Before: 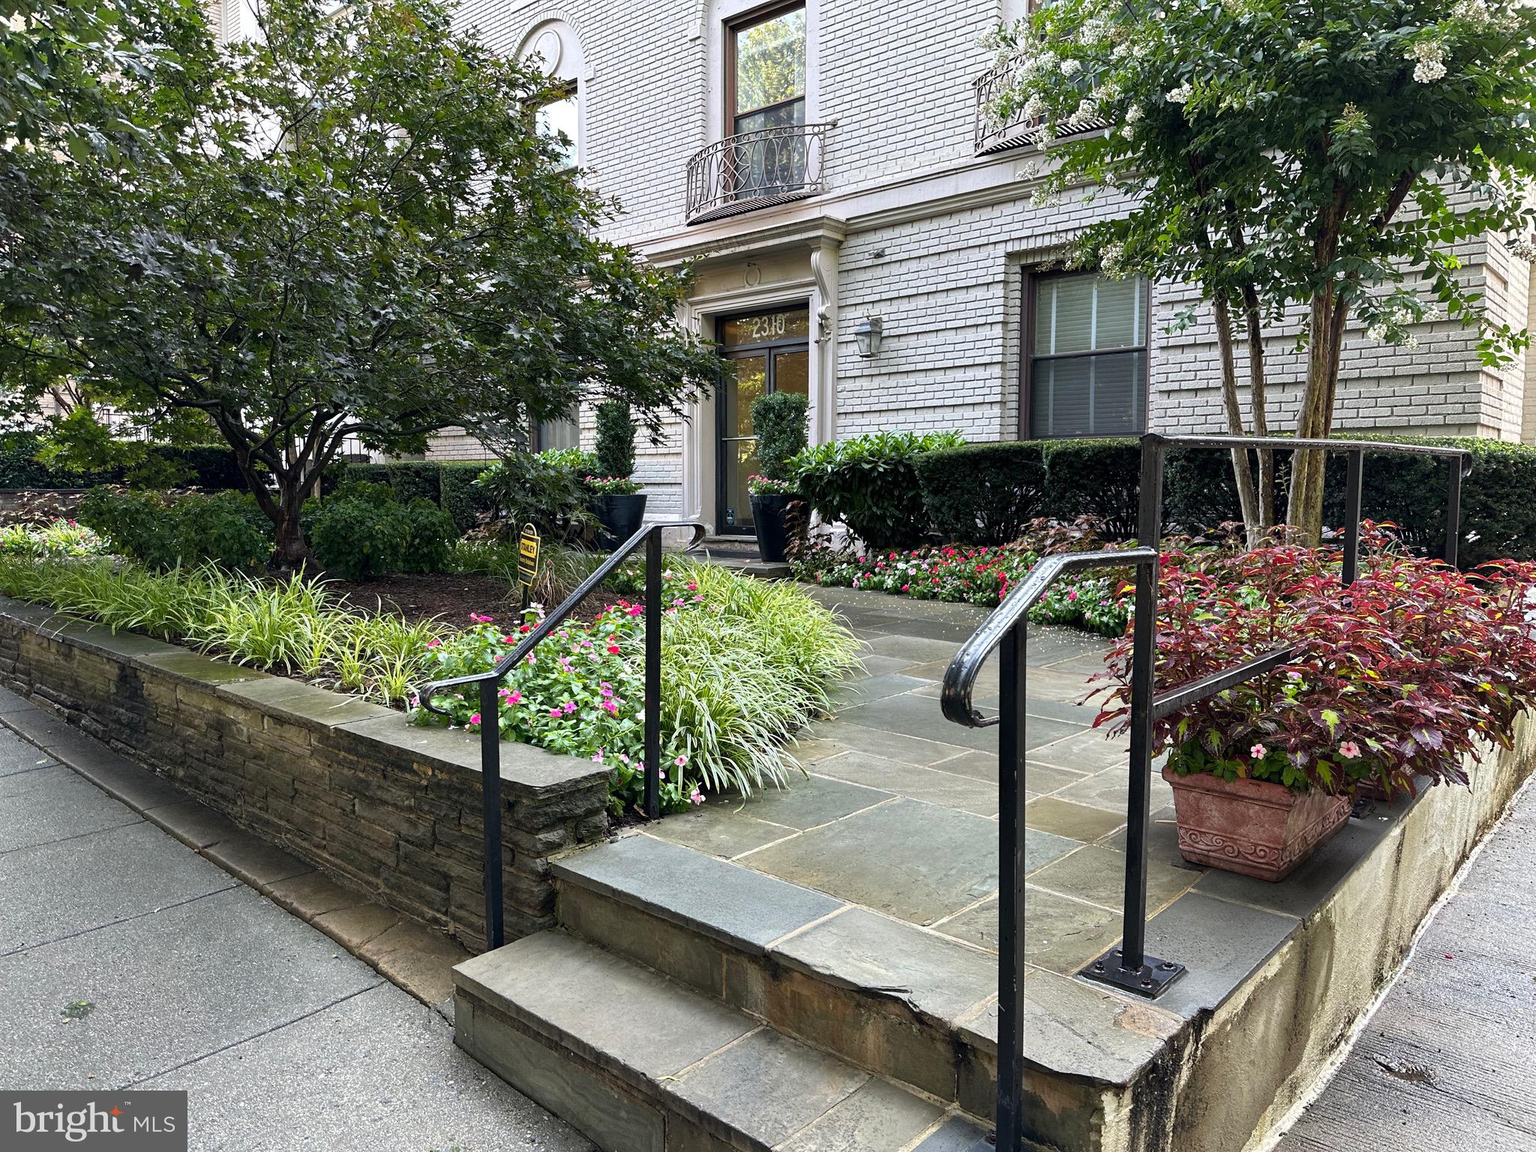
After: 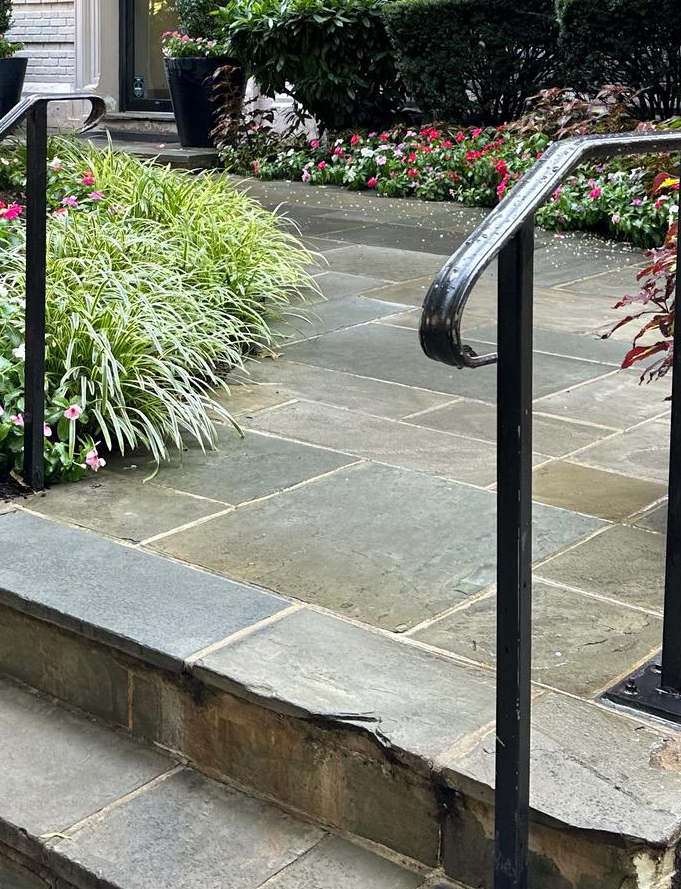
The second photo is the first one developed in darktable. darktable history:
crop: left 40.793%, top 39.197%, right 25.916%, bottom 2.918%
